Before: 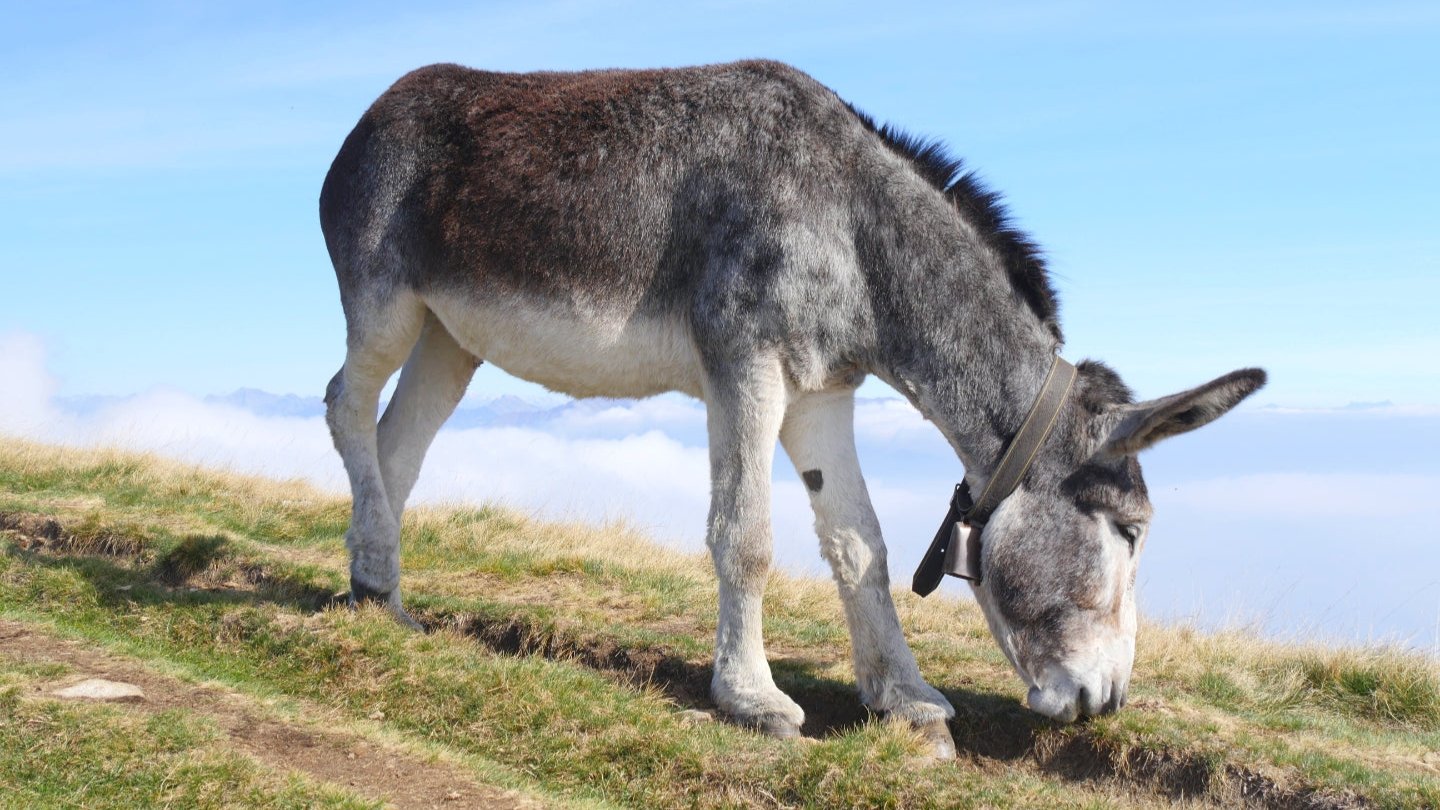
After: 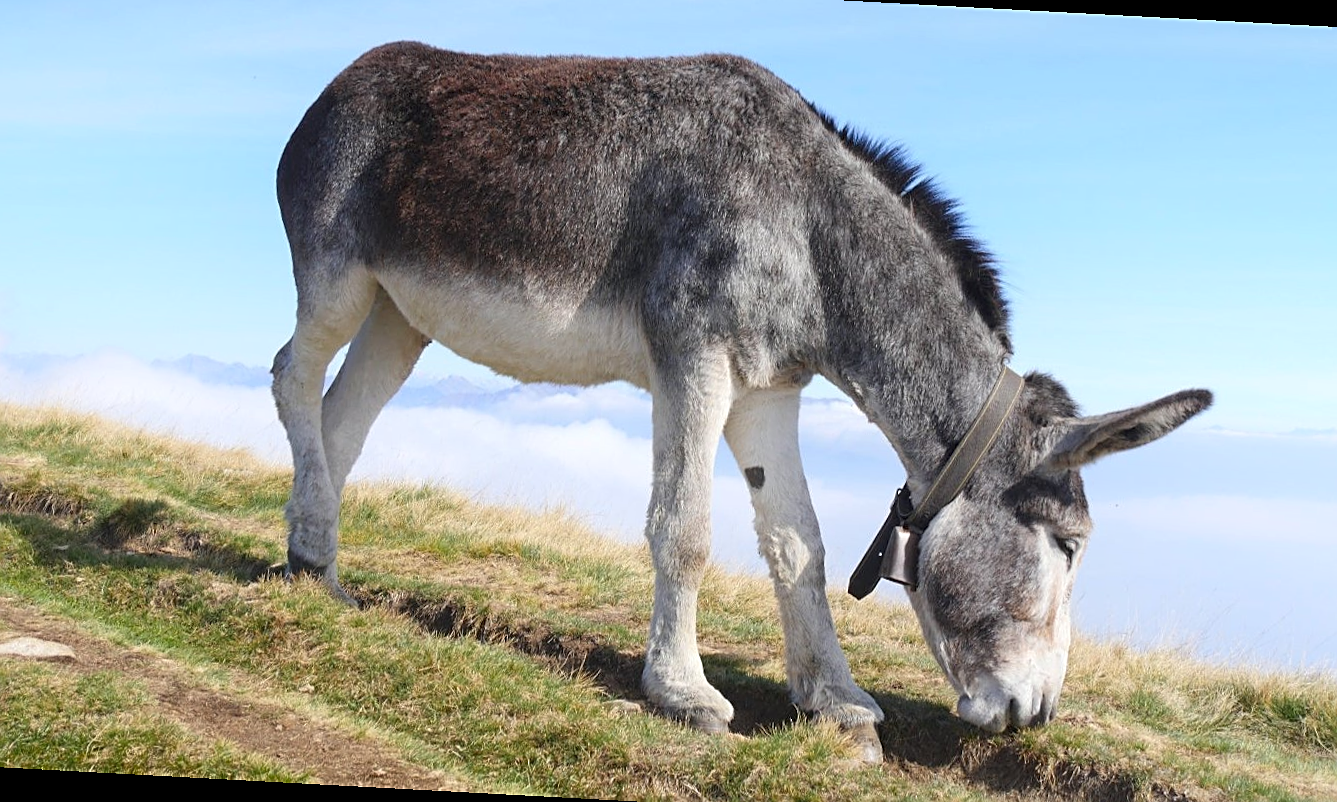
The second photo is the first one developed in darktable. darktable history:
crop and rotate: angle -3.08°, left 5.082%, top 5.228%, right 4.616%, bottom 4.2%
sharpen: on, module defaults
shadows and highlights: shadows -71.3, highlights 35.82, soften with gaussian
